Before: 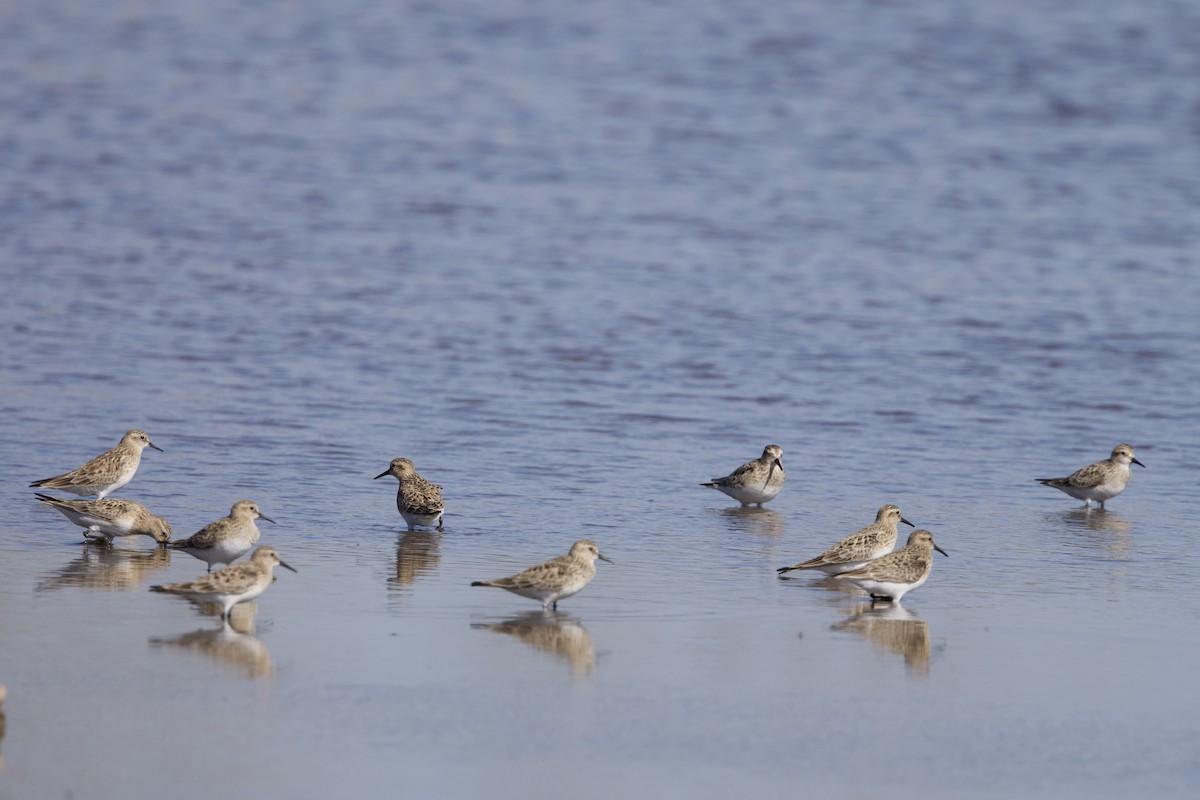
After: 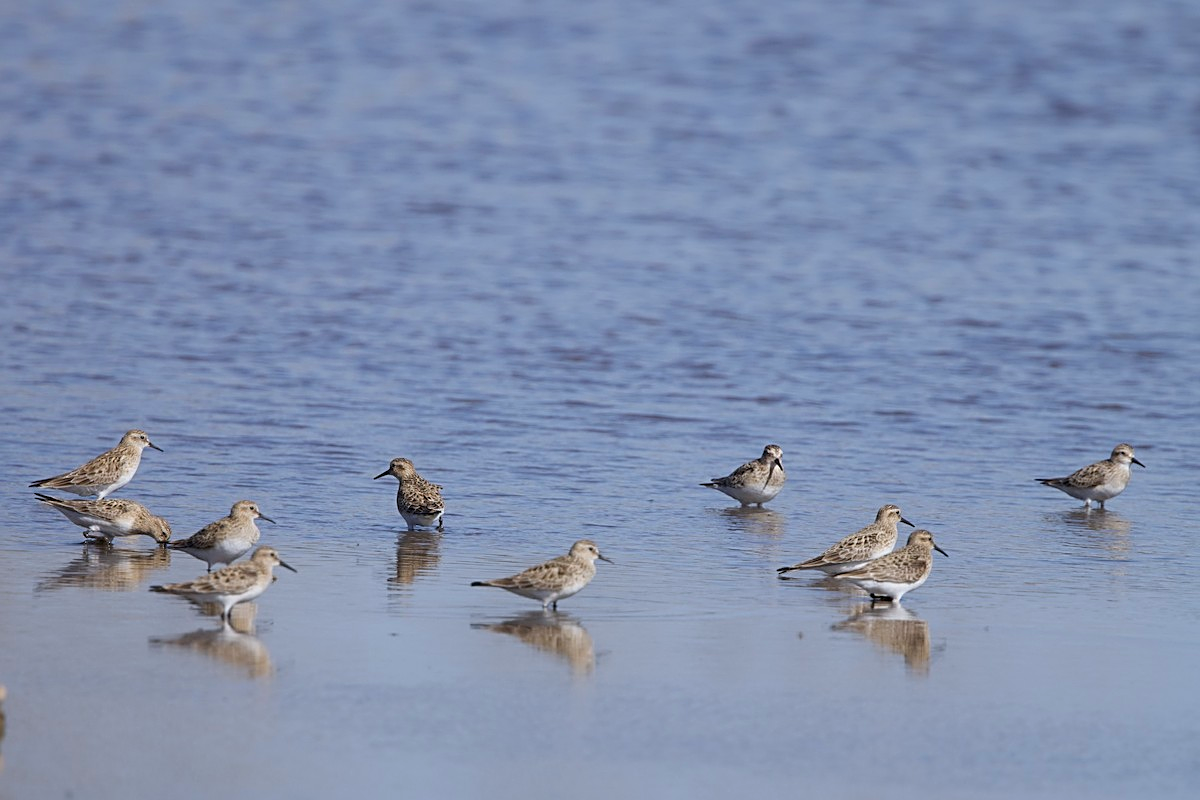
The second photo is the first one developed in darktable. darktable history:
sharpen: on, module defaults
white balance: red 0.976, blue 1.04
